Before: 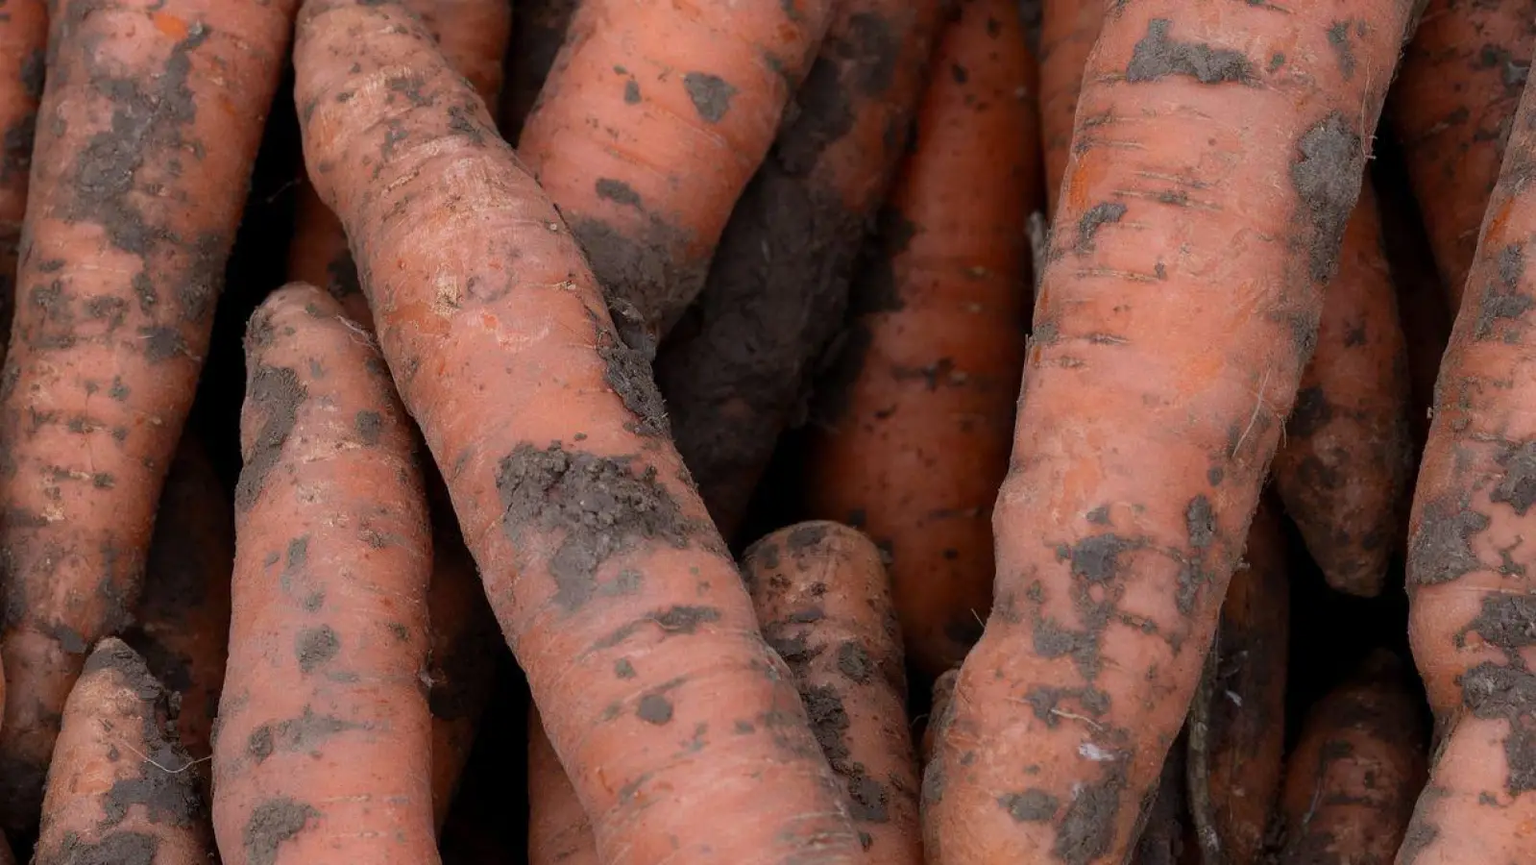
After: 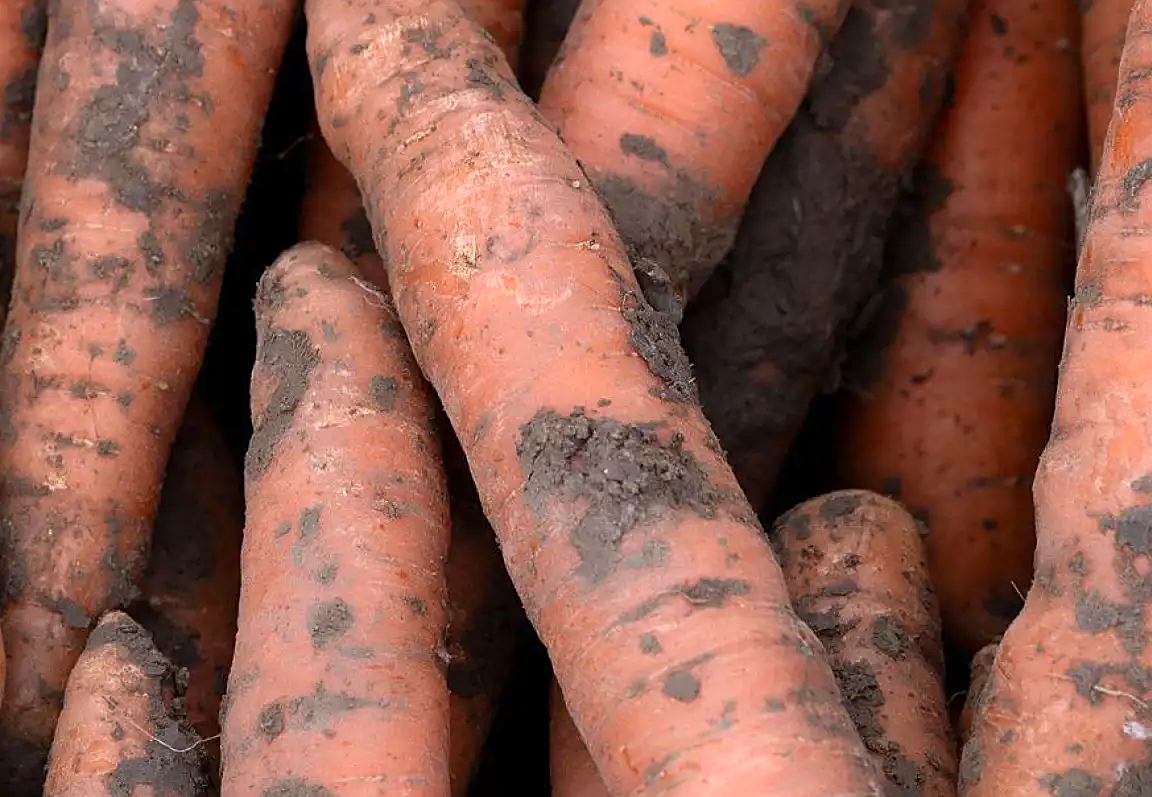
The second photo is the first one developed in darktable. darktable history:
crop: top 5.794%, right 27.903%, bottom 5.555%
exposure: exposure 0.571 EV, compensate highlight preservation false
tone equalizer: on, module defaults
sharpen: on, module defaults
shadows and highlights: shadows -21.44, highlights 99.64, highlights color adjustment 0.071%, soften with gaussian
